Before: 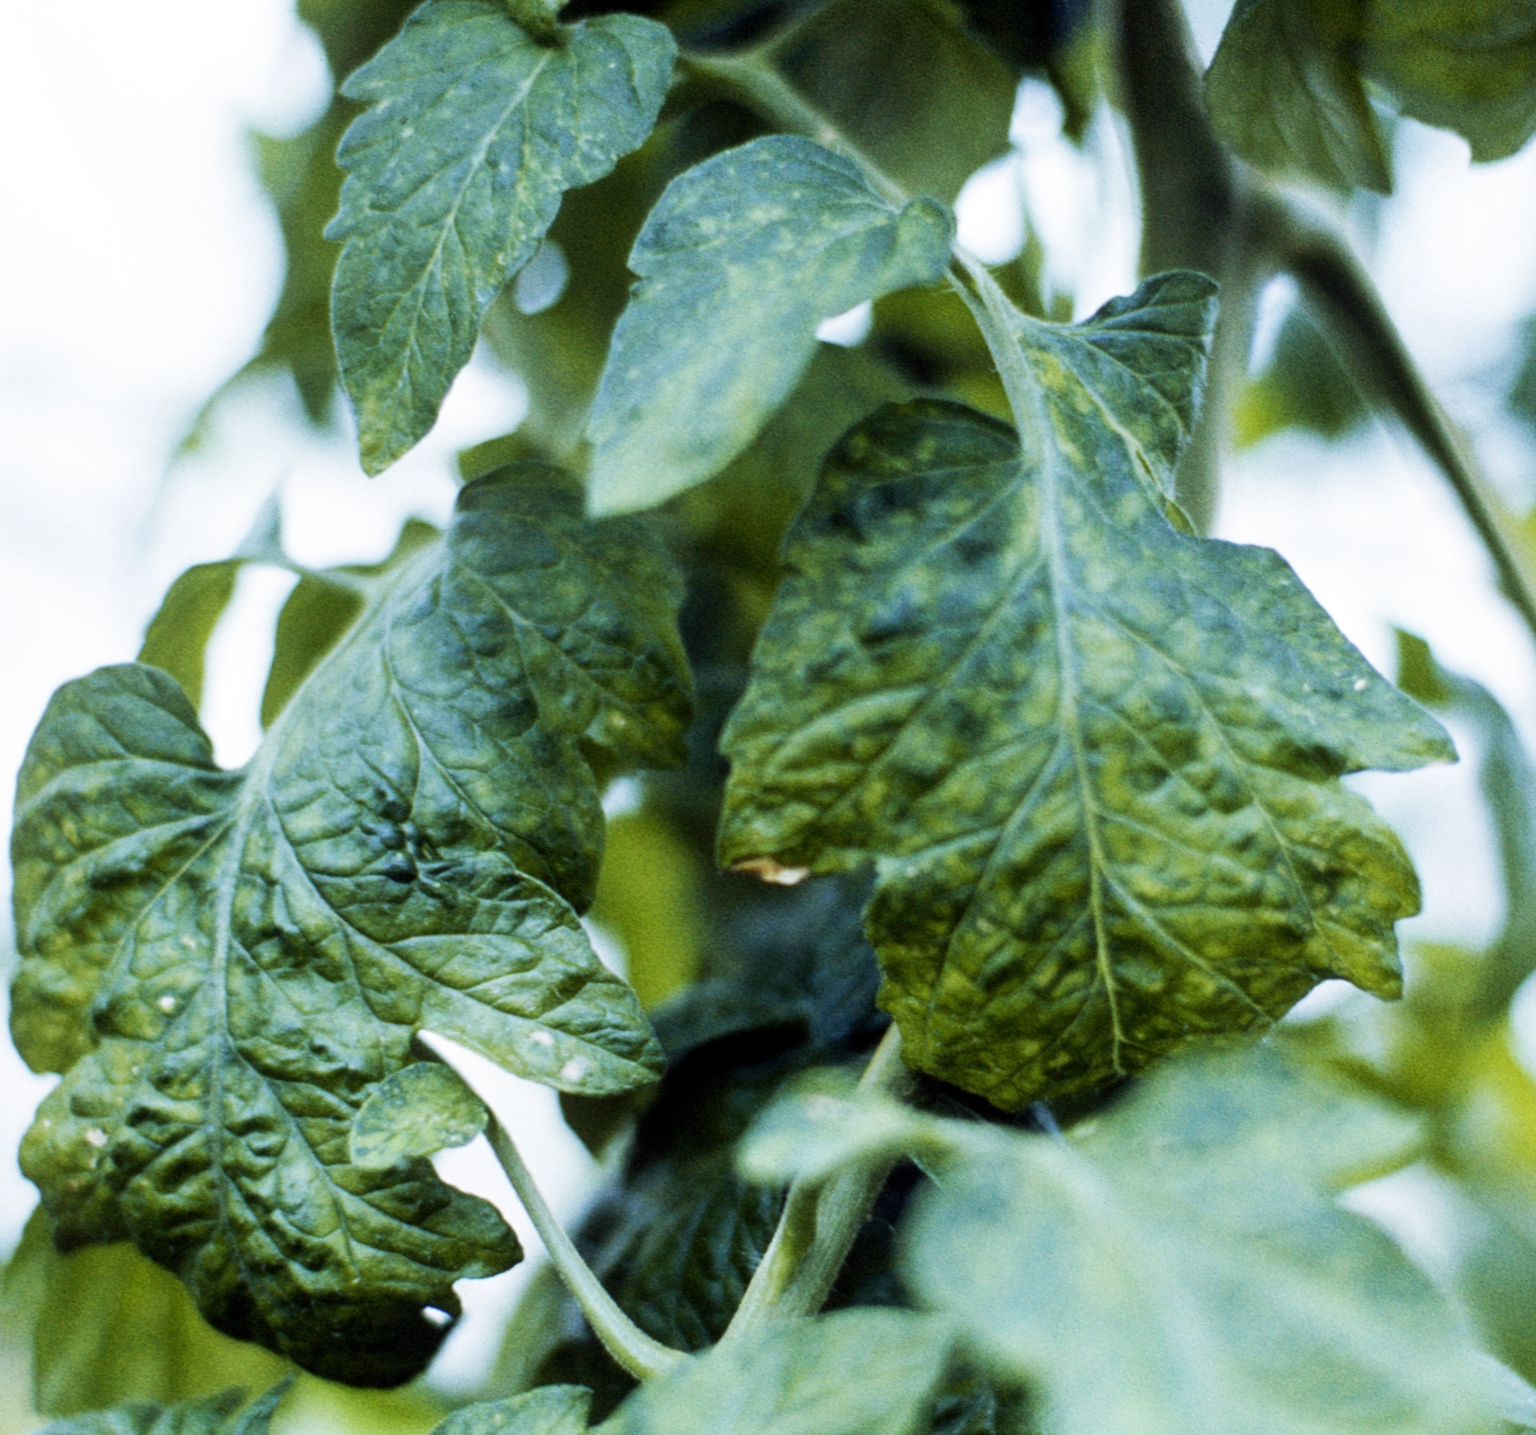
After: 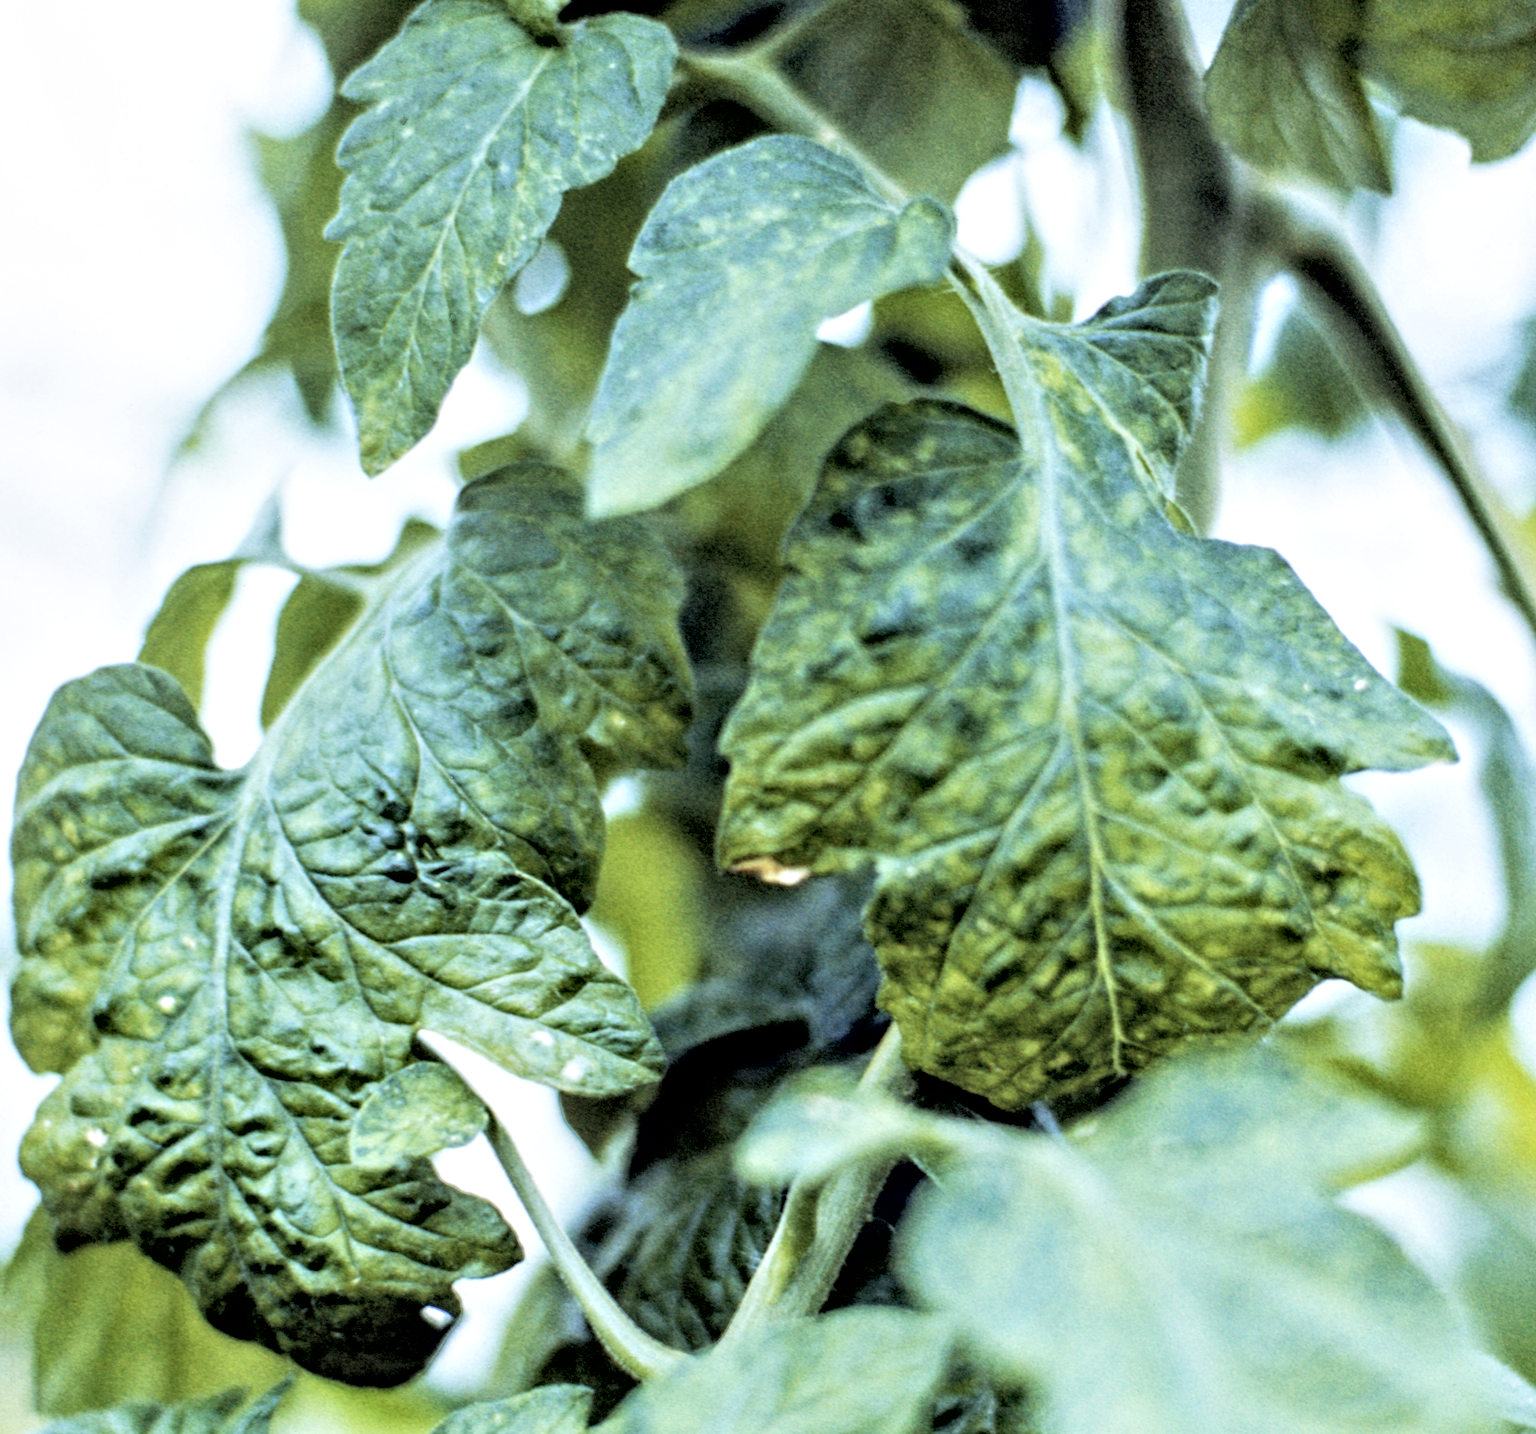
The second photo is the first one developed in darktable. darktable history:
contrast brightness saturation: brightness 0.28
contrast equalizer: y [[0.511, 0.558, 0.631, 0.632, 0.559, 0.512], [0.5 ×6], [0.5 ×6], [0 ×6], [0 ×6]]
